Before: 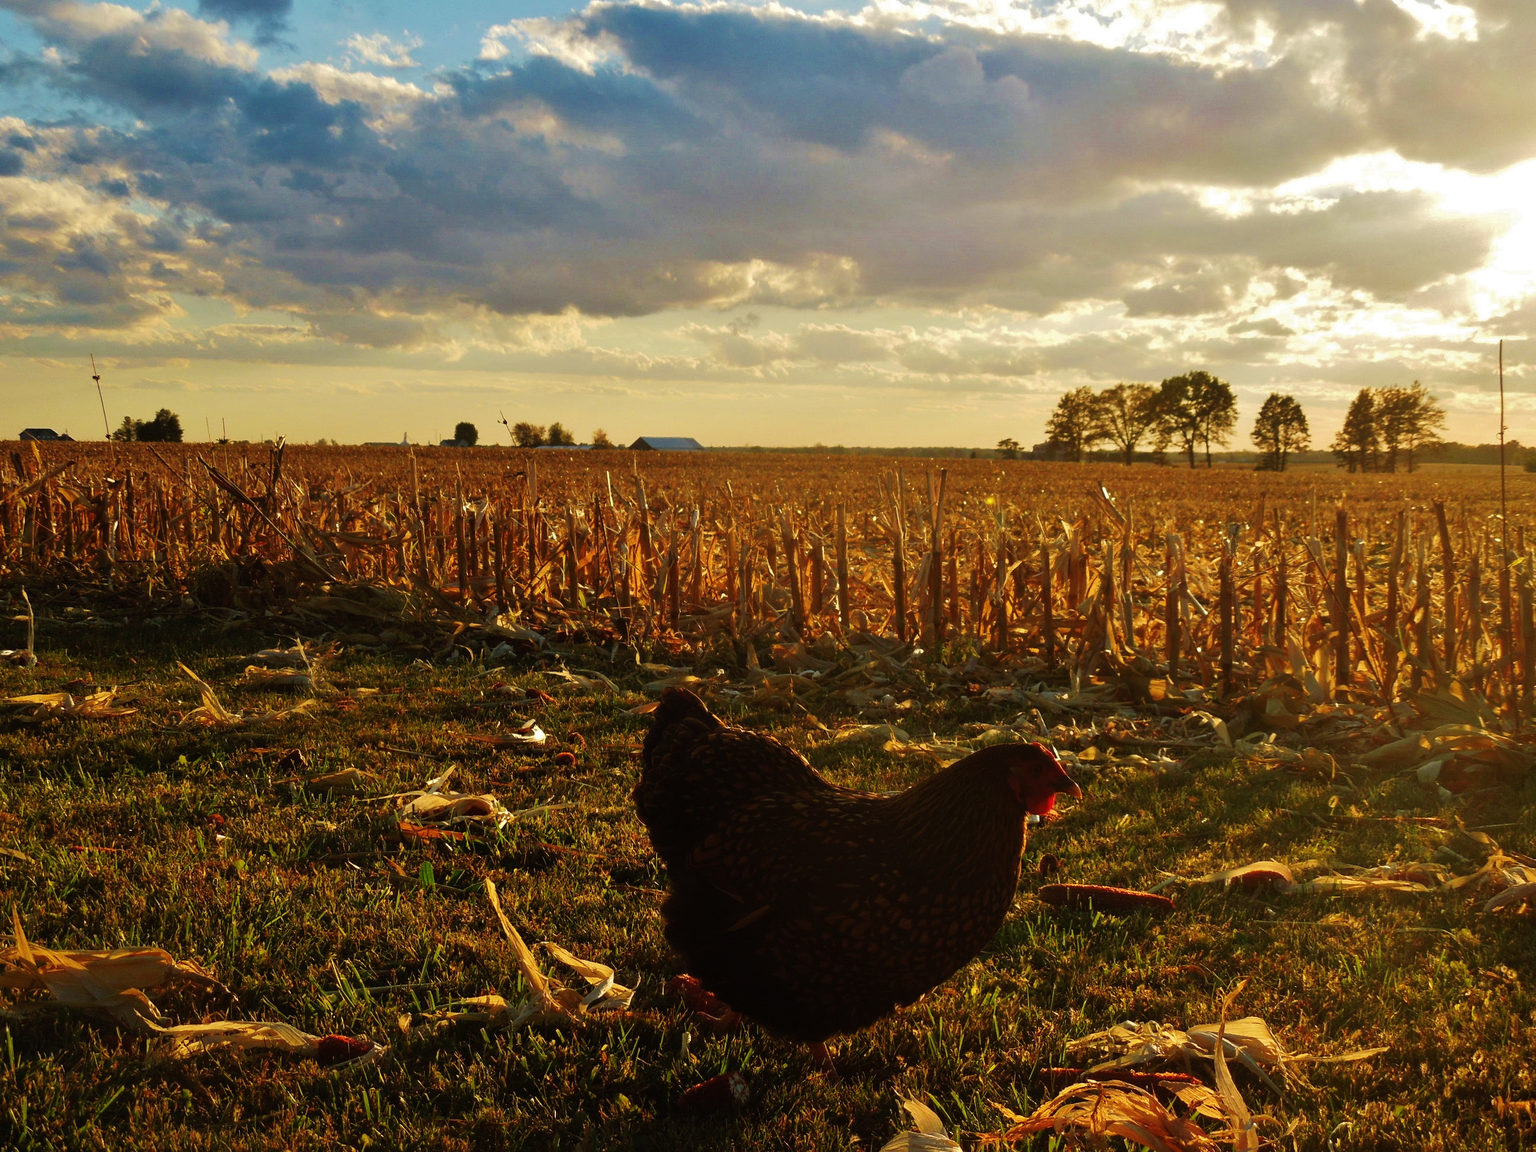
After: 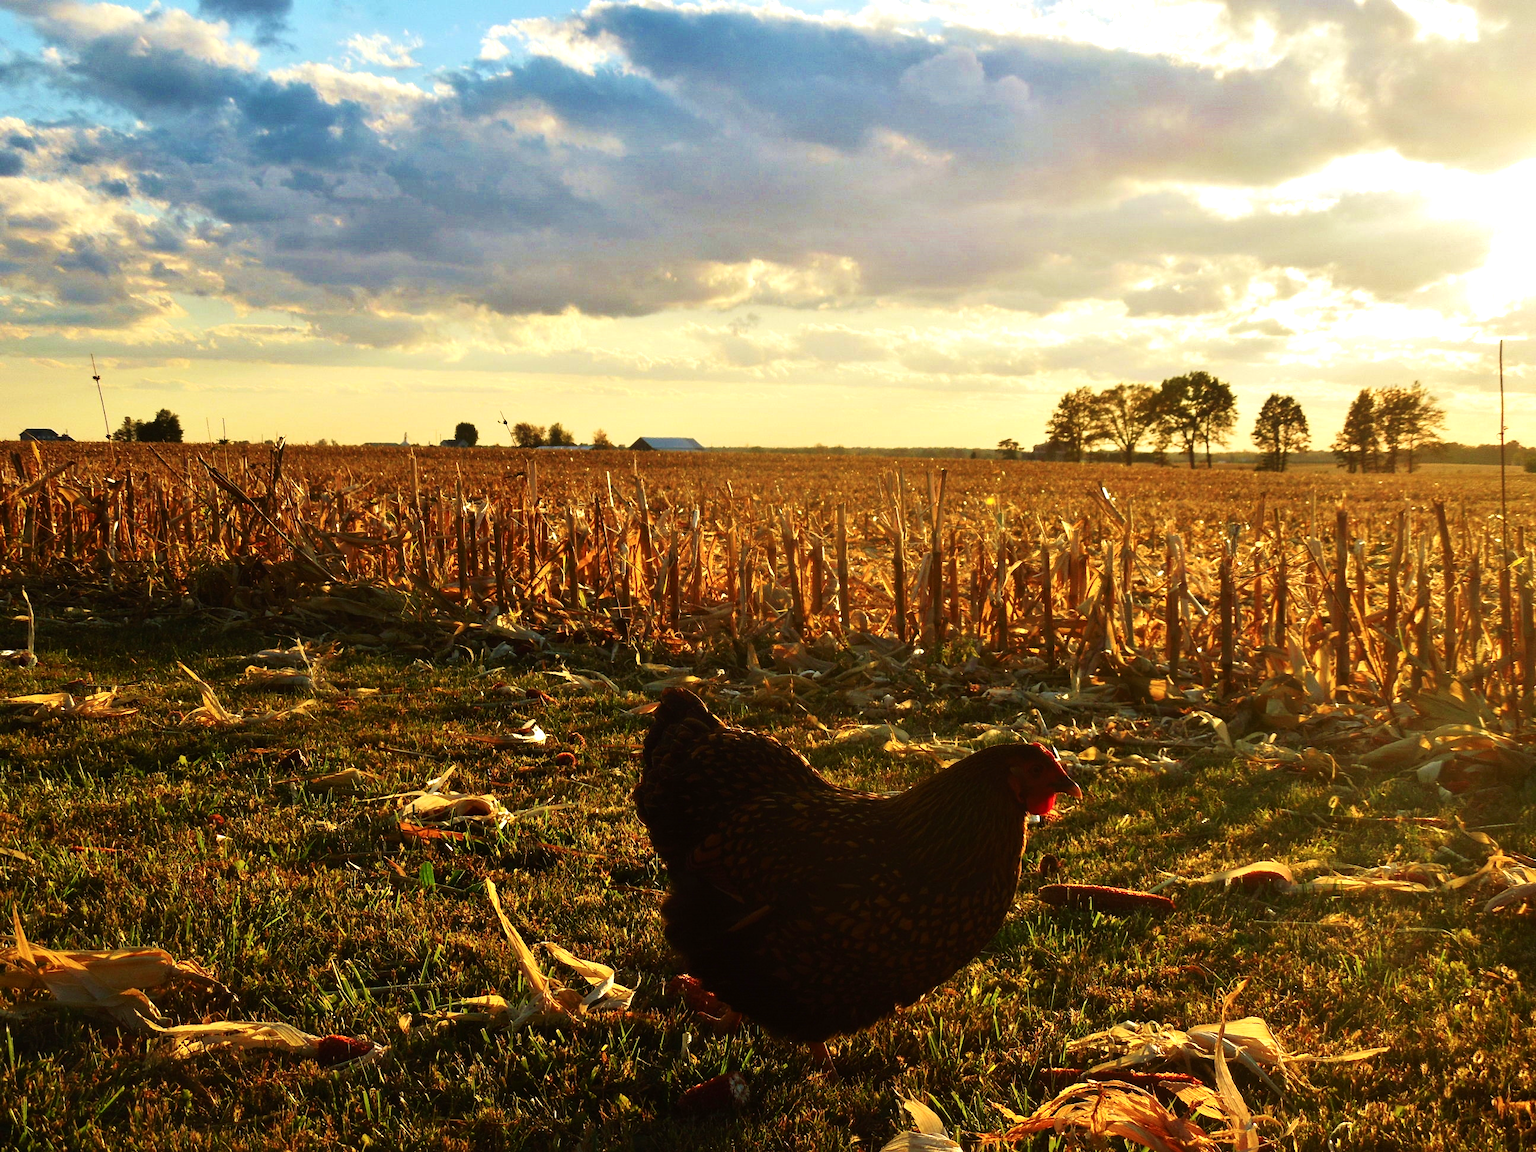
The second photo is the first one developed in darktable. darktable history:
white balance: red 0.982, blue 1.018
exposure: exposure 0.657 EV, compensate highlight preservation false
contrast brightness saturation: contrast 0.14
